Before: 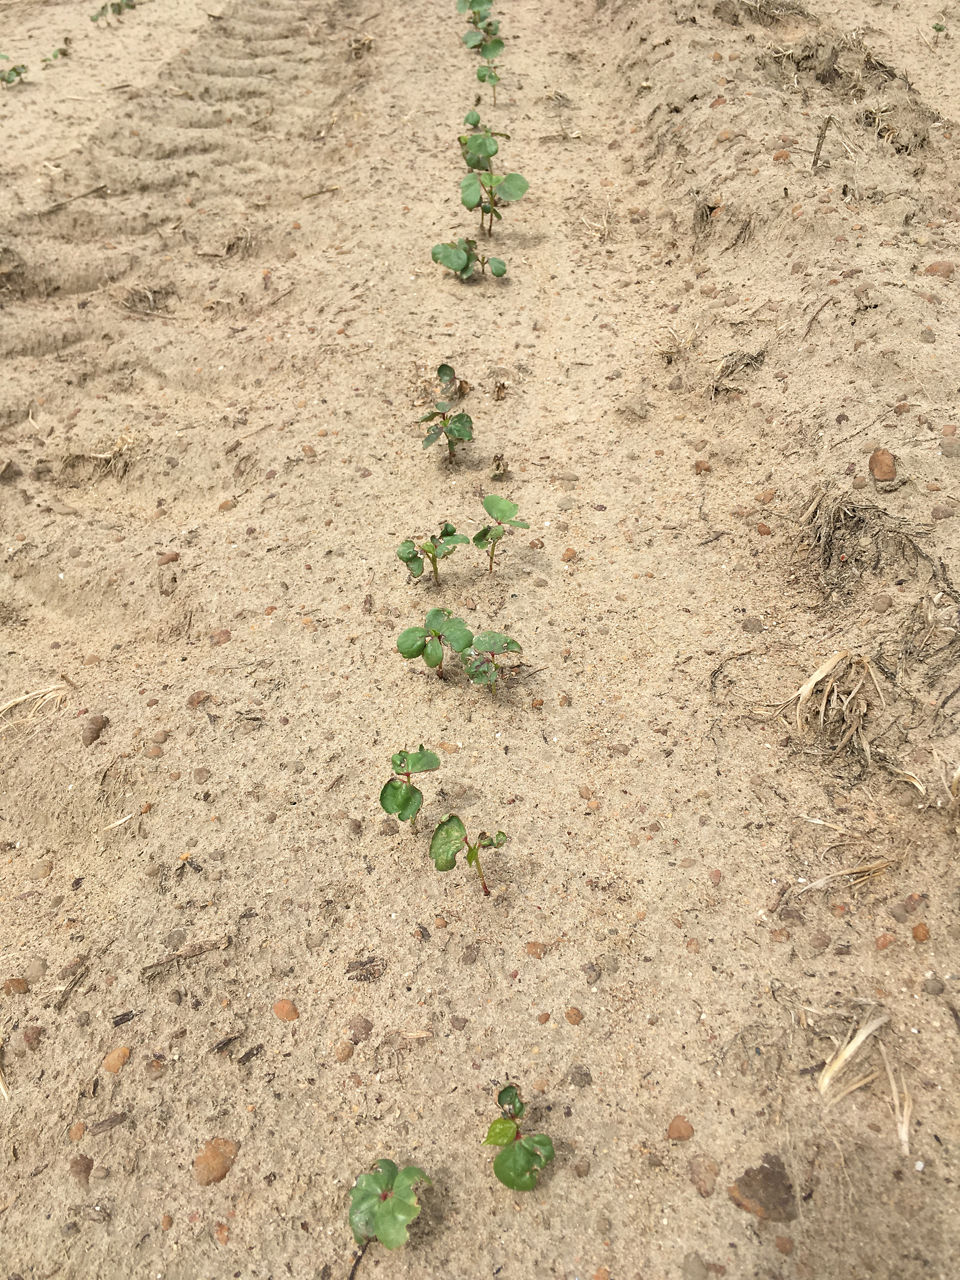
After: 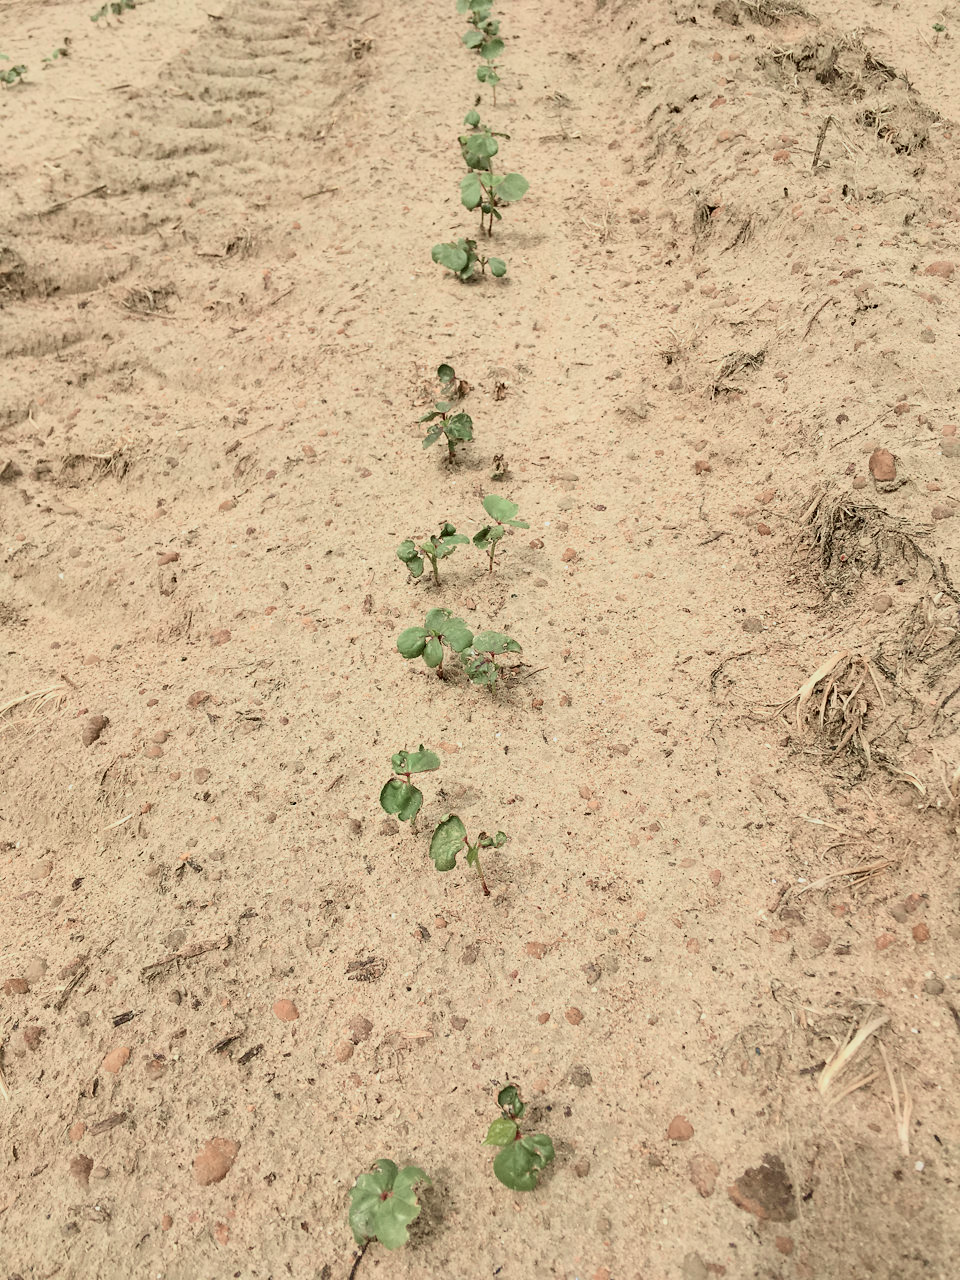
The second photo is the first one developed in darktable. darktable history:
tone curve: curves: ch0 [(0, 0) (0.049, 0.01) (0.154, 0.081) (0.491, 0.519) (0.748, 0.765) (1, 0.919)]; ch1 [(0, 0) (0.172, 0.123) (0.317, 0.272) (0.401, 0.422) (0.499, 0.497) (0.531, 0.54) (0.615, 0.603) (0.741, 0.783) (1, 1)]; ch2 [(0, 0) (0.411, 0.424) (0.483, 0.478) (0.544, 0.56) (0.686, 0.638) (1, 1)], color space Lab, independent channels, preserve colors none
